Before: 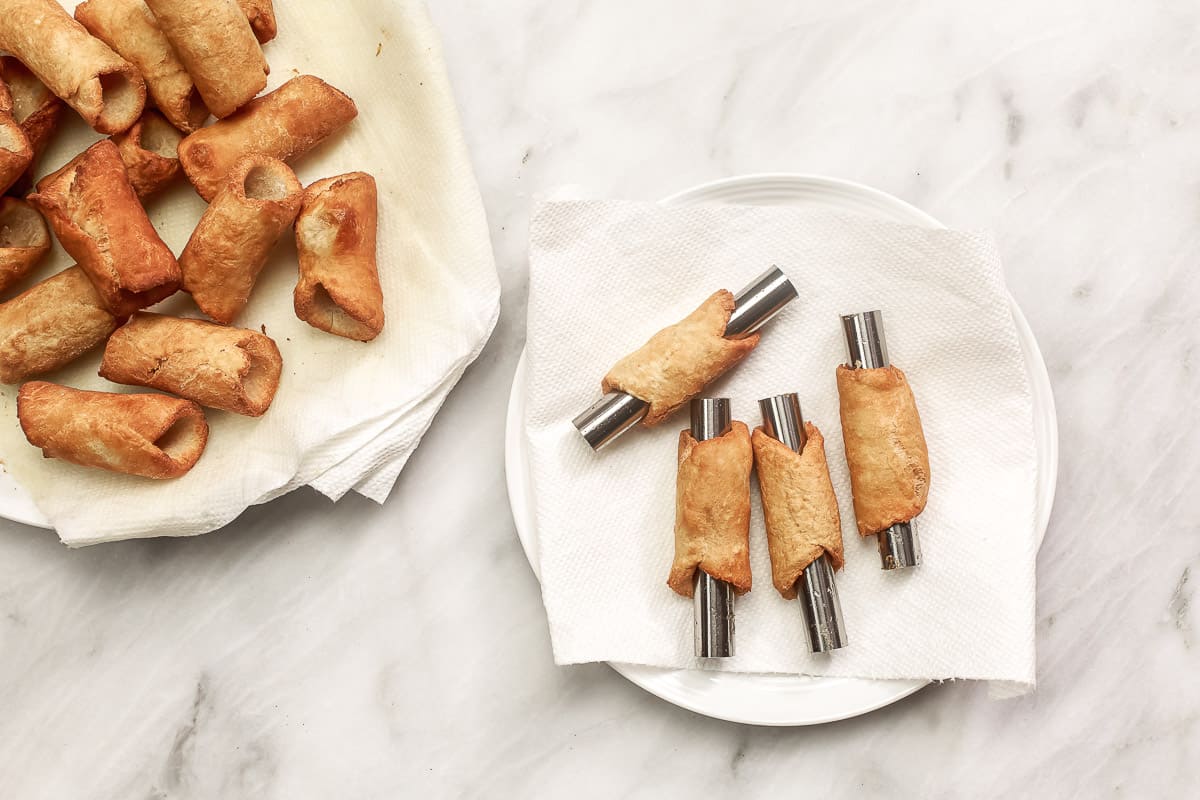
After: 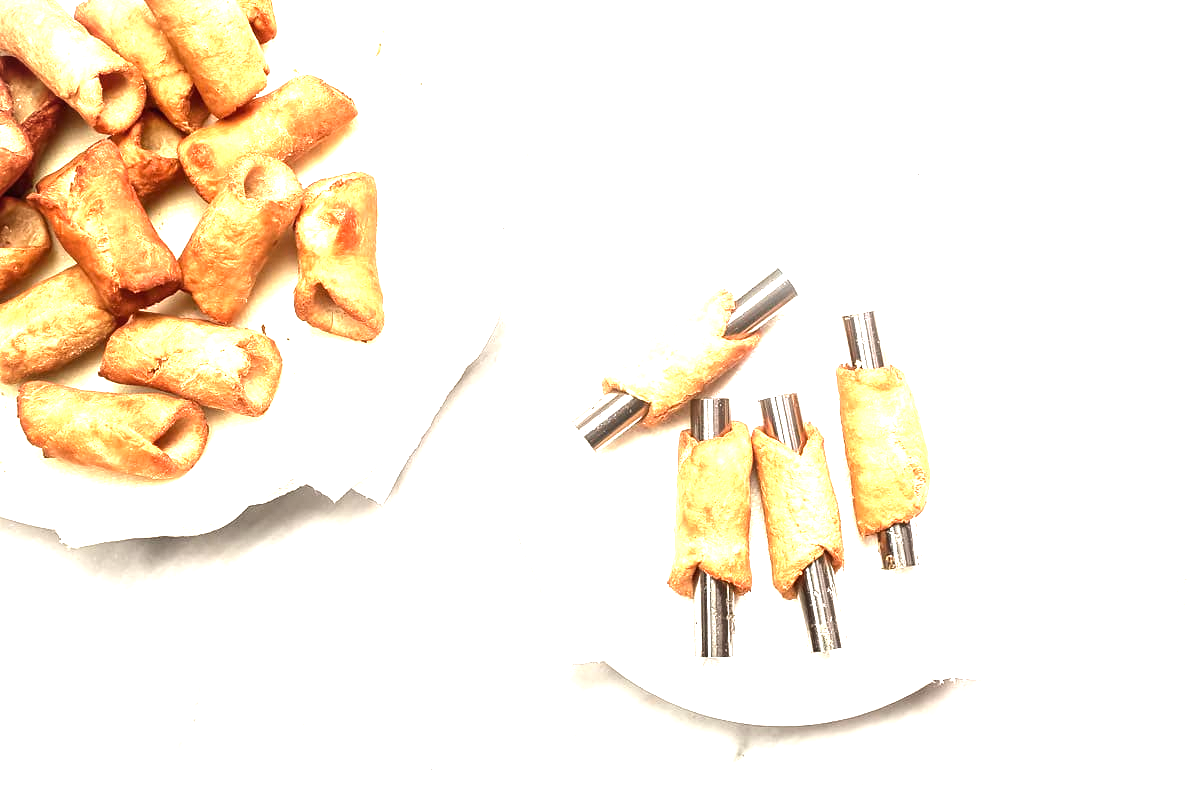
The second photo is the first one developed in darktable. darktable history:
vignetting: fall-off start 100.13%, fall-off radius 70.52%, width/height ratio 1.177
tone equalizer: -8 EV -0.428 EV, -7 EV -0.396 EV, -6 EV -0.33 EV, -5 EV -0.255 EV, -3 EV 0.22 EV, -2 EV 0.313 EV, -1 EV 0.401 EV, +0 EV 0.427 EV, edges refinement/feathering 500, mask exposure compensation -1.57 EV, preserve details no
exposure: black level correction 0, exposure 1.466 EV, compensate exposure bias true, compensate highlight preservation false
